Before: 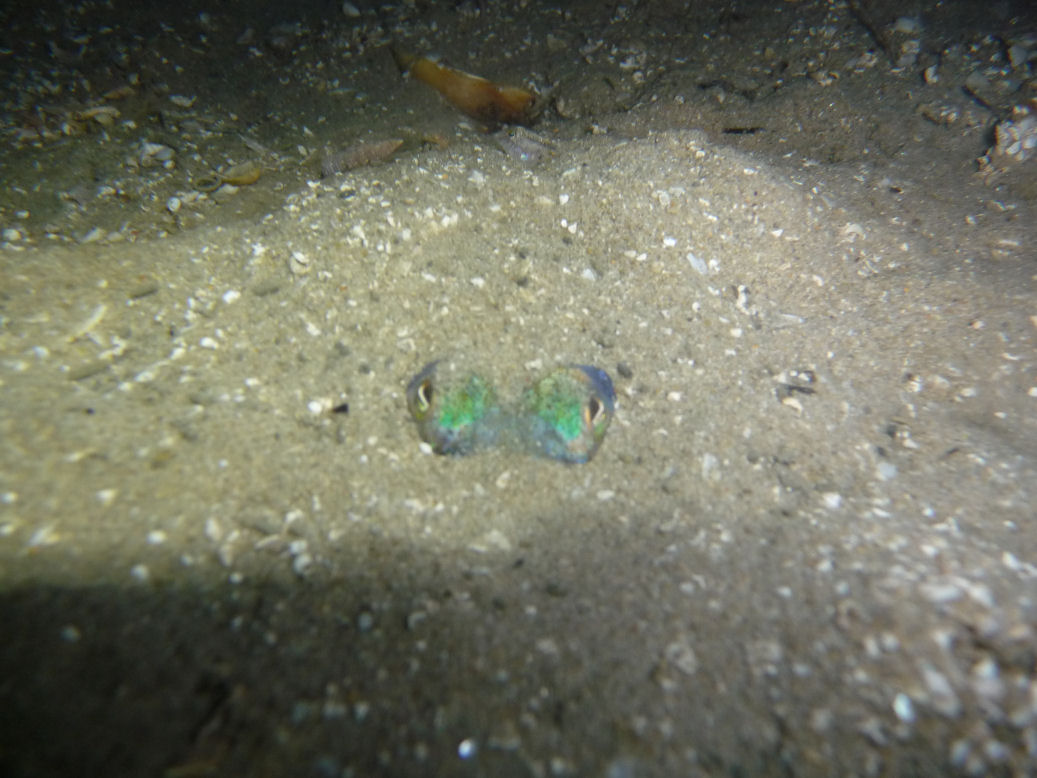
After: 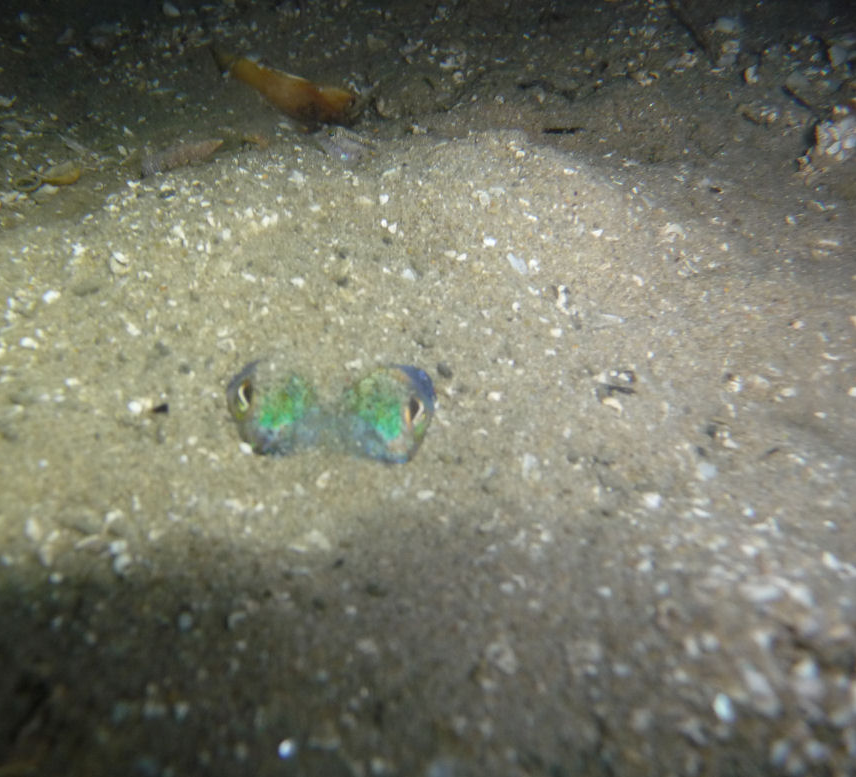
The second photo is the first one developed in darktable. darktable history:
color correction: highlights a* -0.183, highlights b* -0.106
crop: left 17.43%, bottom 0.047%
